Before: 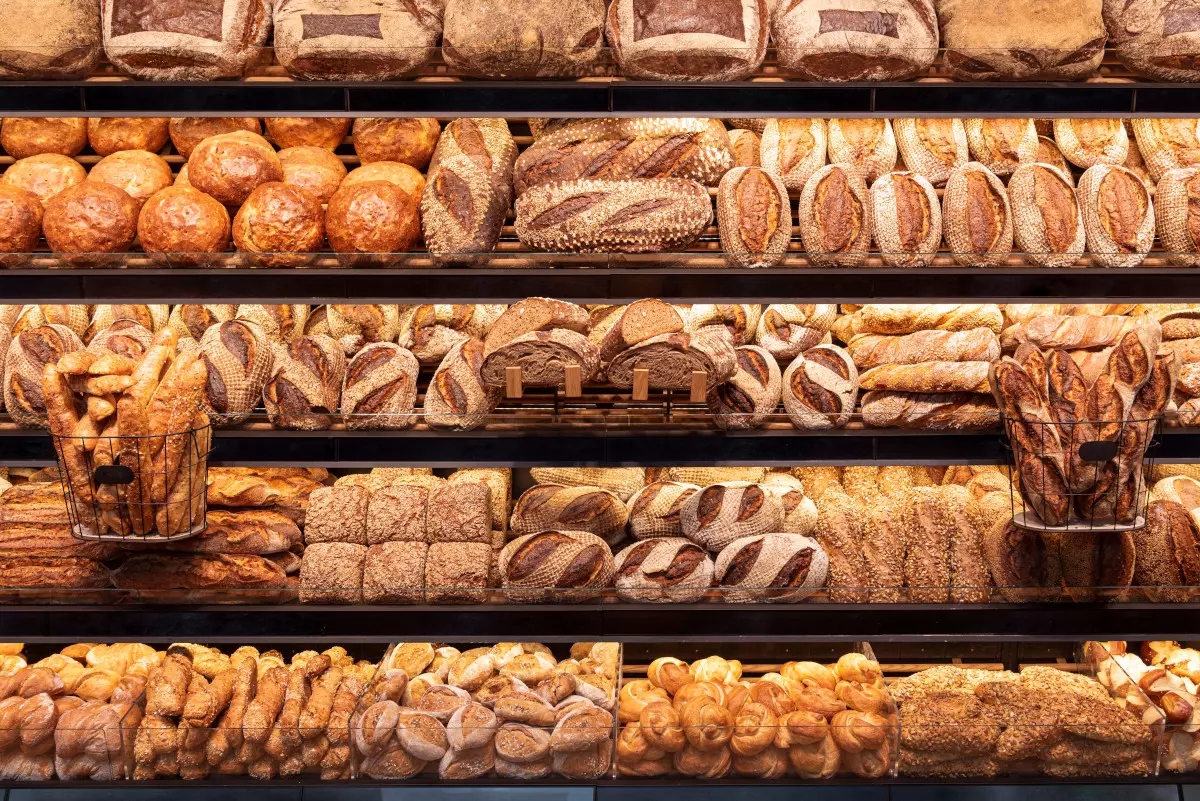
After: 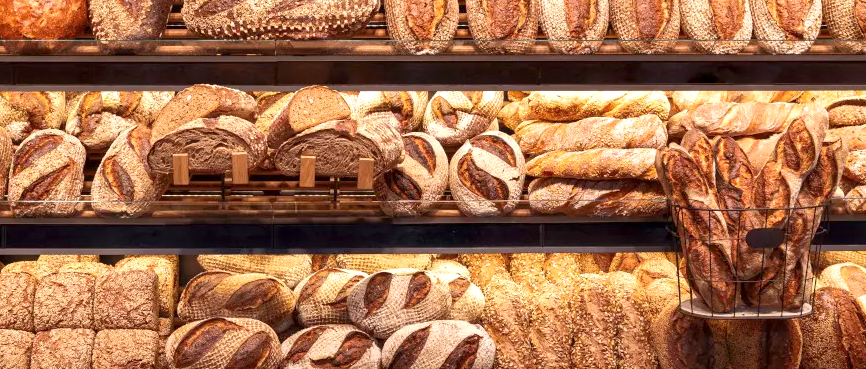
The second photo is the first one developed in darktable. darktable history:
exposure: black level correction 0, exposure 1.199 EV, compensate highlight preservation false
crop and rotate: left 27.803%, top 26.663%, bottom 27.209%
local contrast: mode bilateral grid, contrast 20, coarseness 51, detail 120%, midtone range 0.2
tone equalizer: -8 EV -0.041 EV, -7 EV 0.025 EV, -6 EV -0.006 EV, -5 EV 0.006 EV, -4 EV -0.034 EV, -3 EV -0.229 EV, -2 EV -0.654 EV, -1 EV -0.978 EV, +0 EV -0.955 EV
